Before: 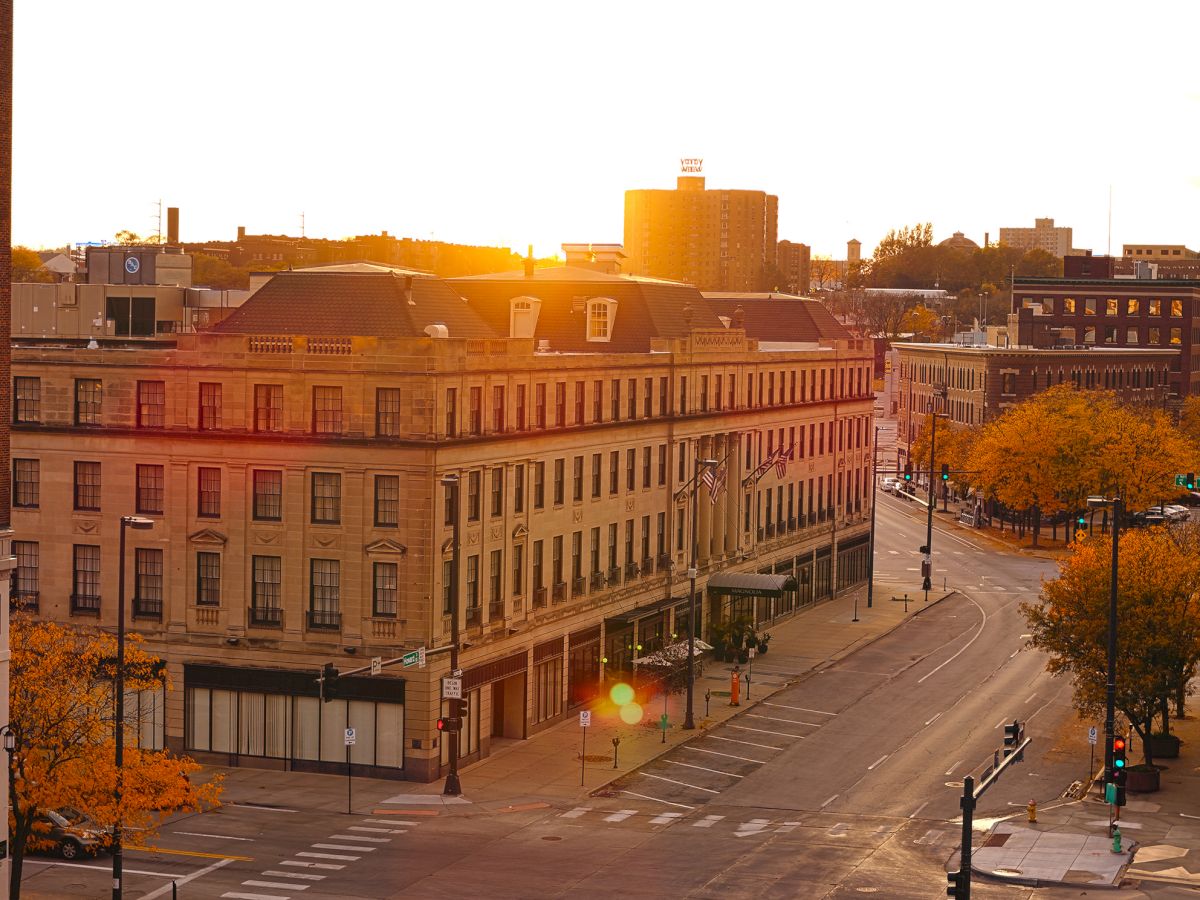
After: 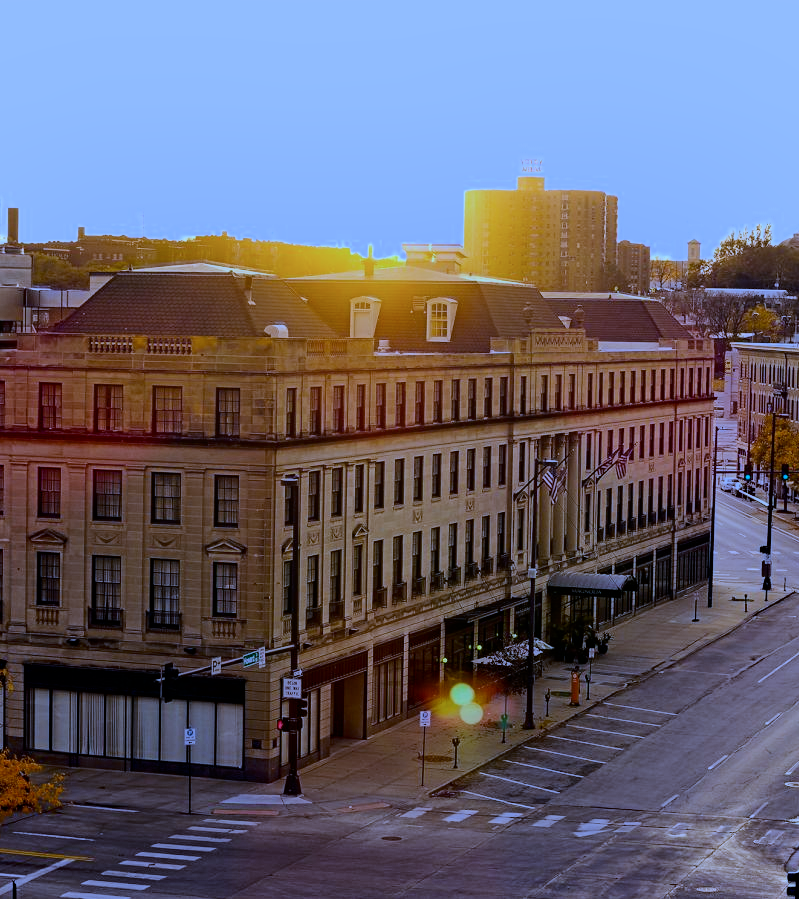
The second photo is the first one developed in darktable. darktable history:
filmic rgb: black relative exposure -7.15 EV, white relative exposure 5.36 EV, hardness 3.02, color science v6 (2022)
white balance: red 0.766, blue 1.537
color correction: highlights a* -0.772, highlights b* -8.92
shadows and highlights: shadows -62.32, white point adjustment -5.22, highlights 61.59
tone equalizer: -8 EV -0.417 EV, -7 EV -0.389 EV, -6 EV -0.333 EV, -5 EV -0.222 EV, -3 EV 0.222 EV, -2 EV 0.333 EV, -1 EV 0.389 EV, +0 EV 0.417 EV, edges refinement/feathering 500, mask exposure compensation -1.57 EV, preserve details no
exposure: black level correction 0.007, compensate highlight preservation false
crop and rotate: left 13.342%, right 19.991%
